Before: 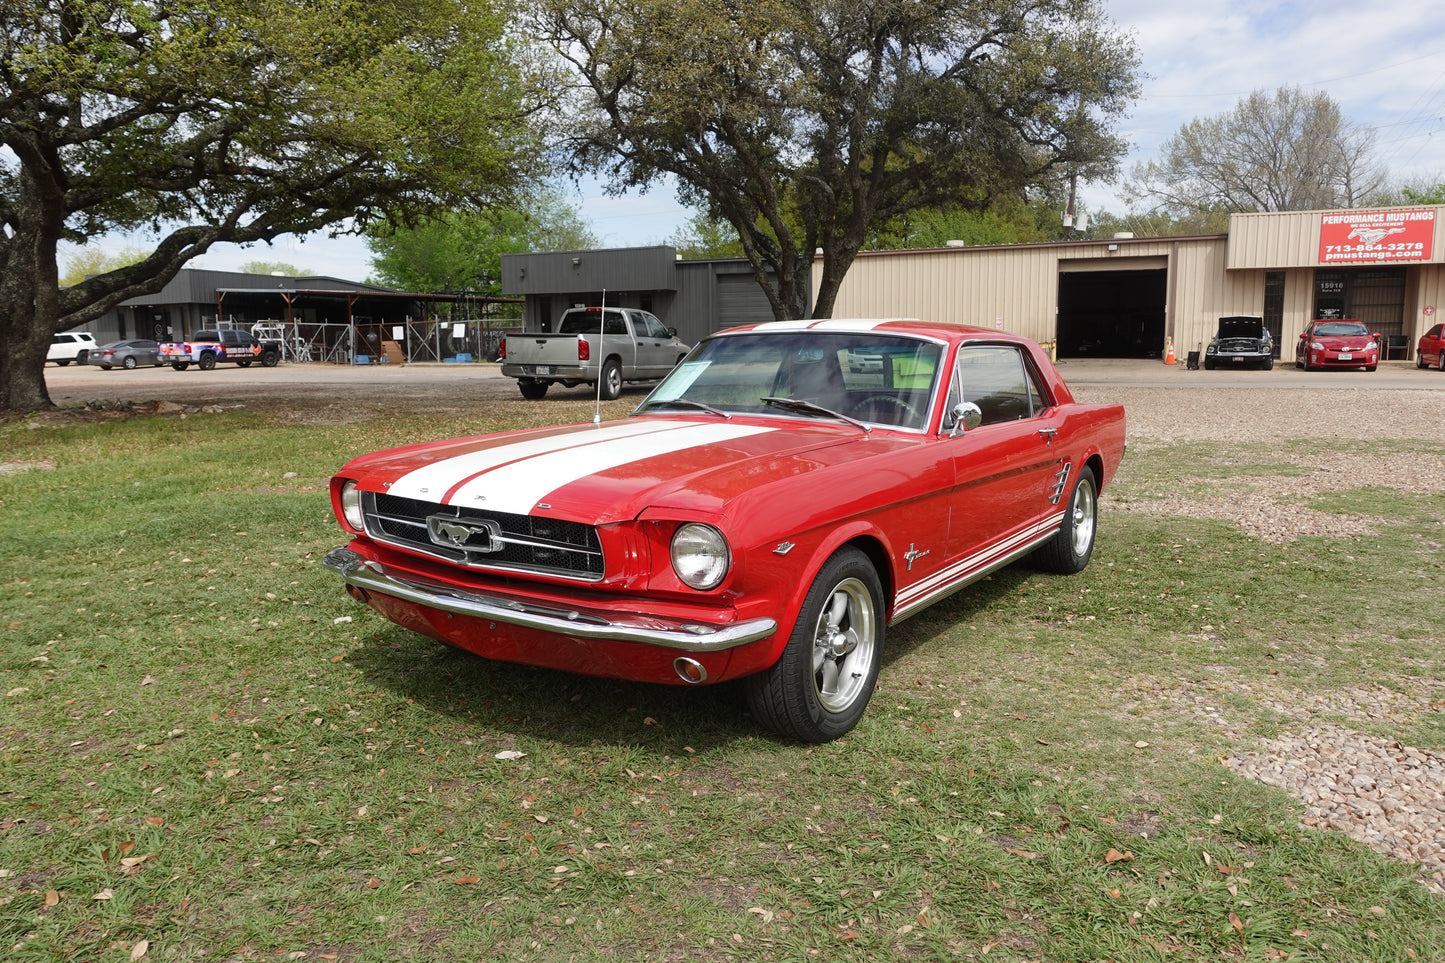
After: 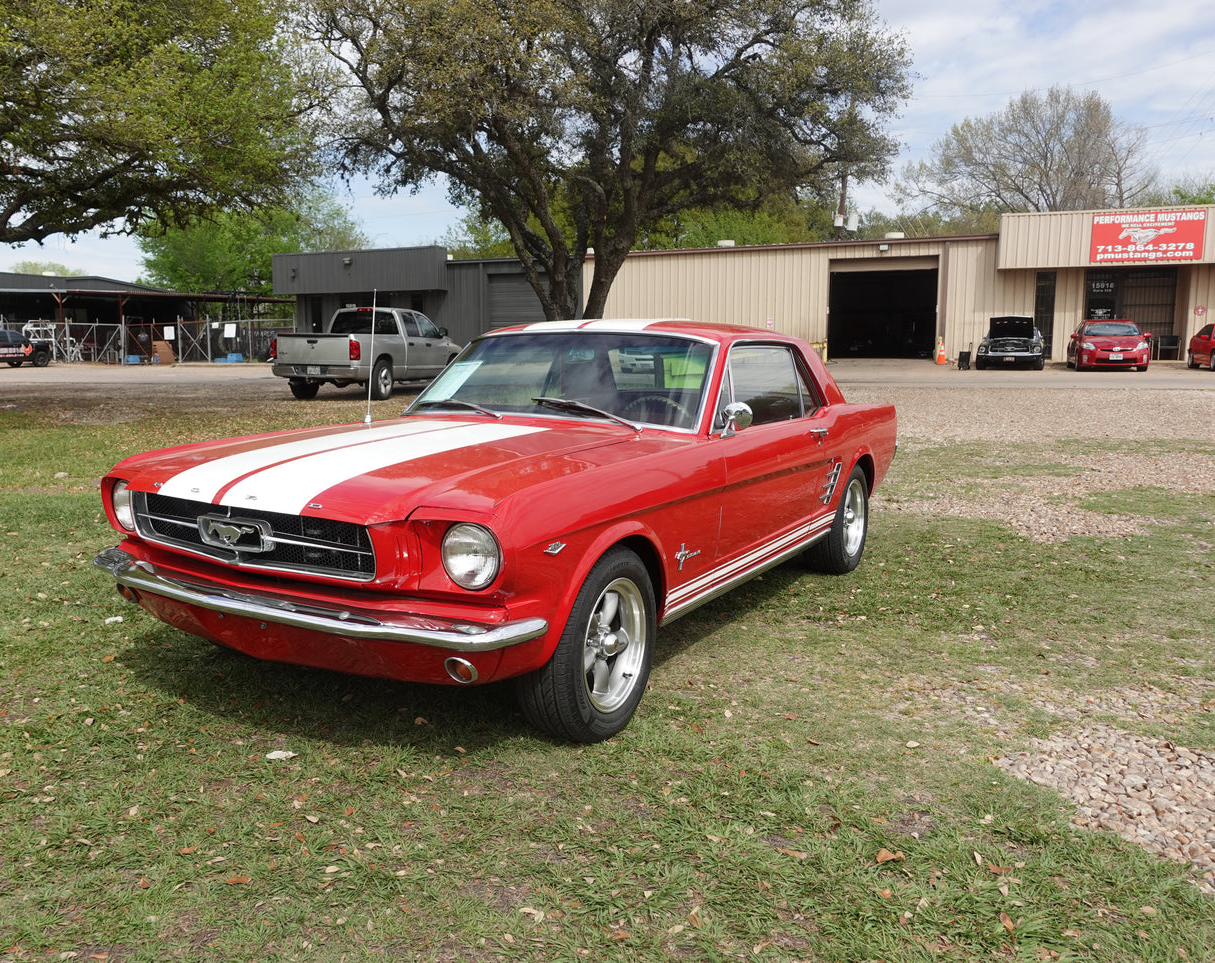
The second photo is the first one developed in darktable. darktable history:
crop: left 15.858%
levels: mode automatic, levels [0.072, 0.414, 0.976]
